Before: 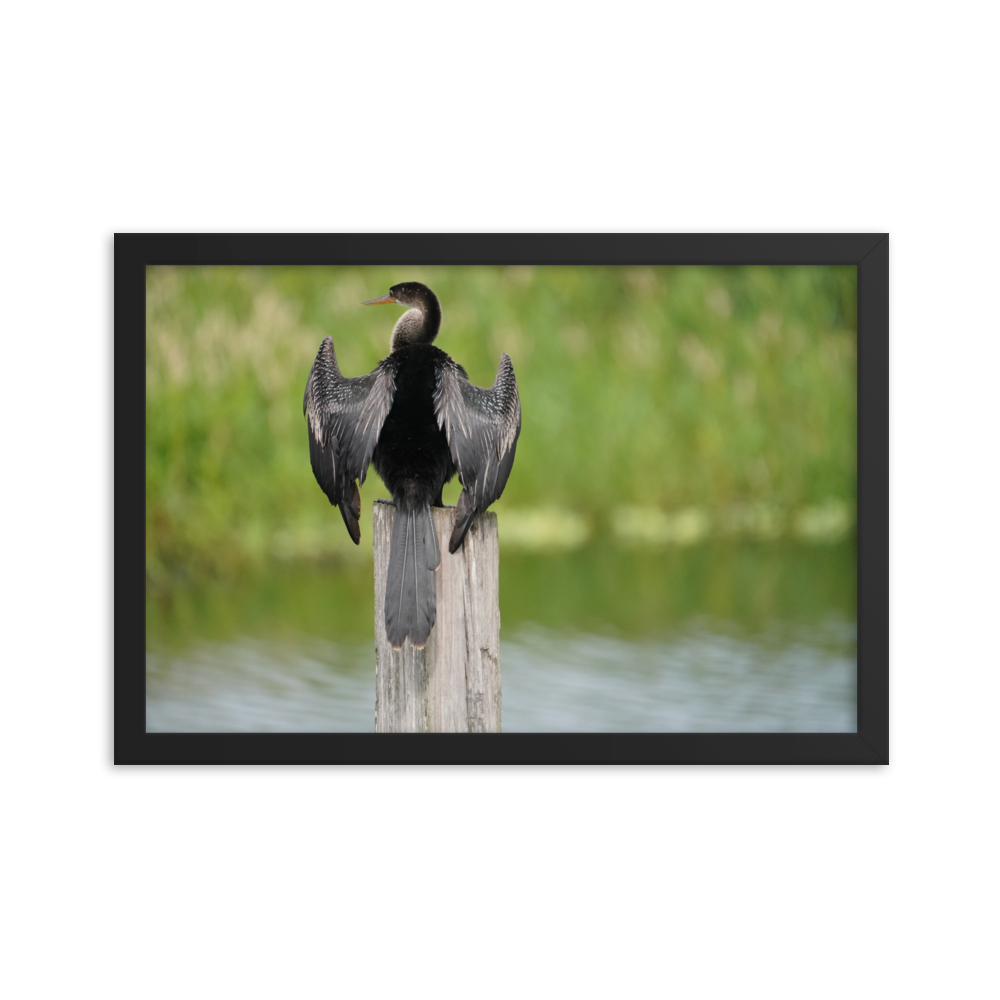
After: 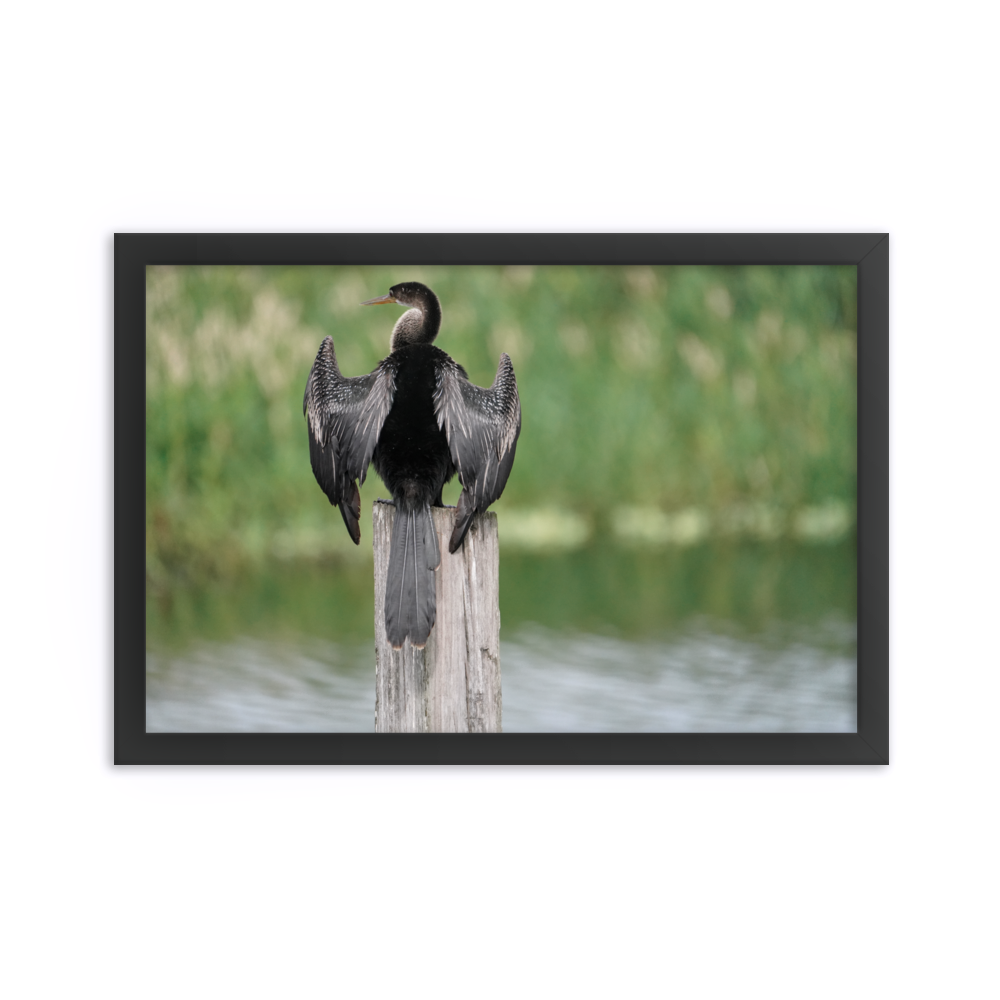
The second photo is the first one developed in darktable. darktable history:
local contrast: on, module defaults
color zones: curves: ch0 [(0, 0.5) (0.125, 0.4) (0.25, 0.5) (0.375, 0.4) (0.5, 0.4) (0.625, 0.6) (0.75, 0.6) (0.875, 0.5)]; ch1 [(0, 0.35) (0.125, 0.45) (0.25, 0.35) (0.375, 0.35) (0.5, 0.35) (0.625, 0.35) (0.75, 0.45) (0.875, 0.35)]; ch2 [(0, 0.6) (0.125, 0.5) (0.25, 0.5) (0.375, 0.6) (0.5, 0.6) (0.625, 0.5) (0.75, 0.5) (0.875, 0.5)]
white balance: red 1.004, blue 1.024
